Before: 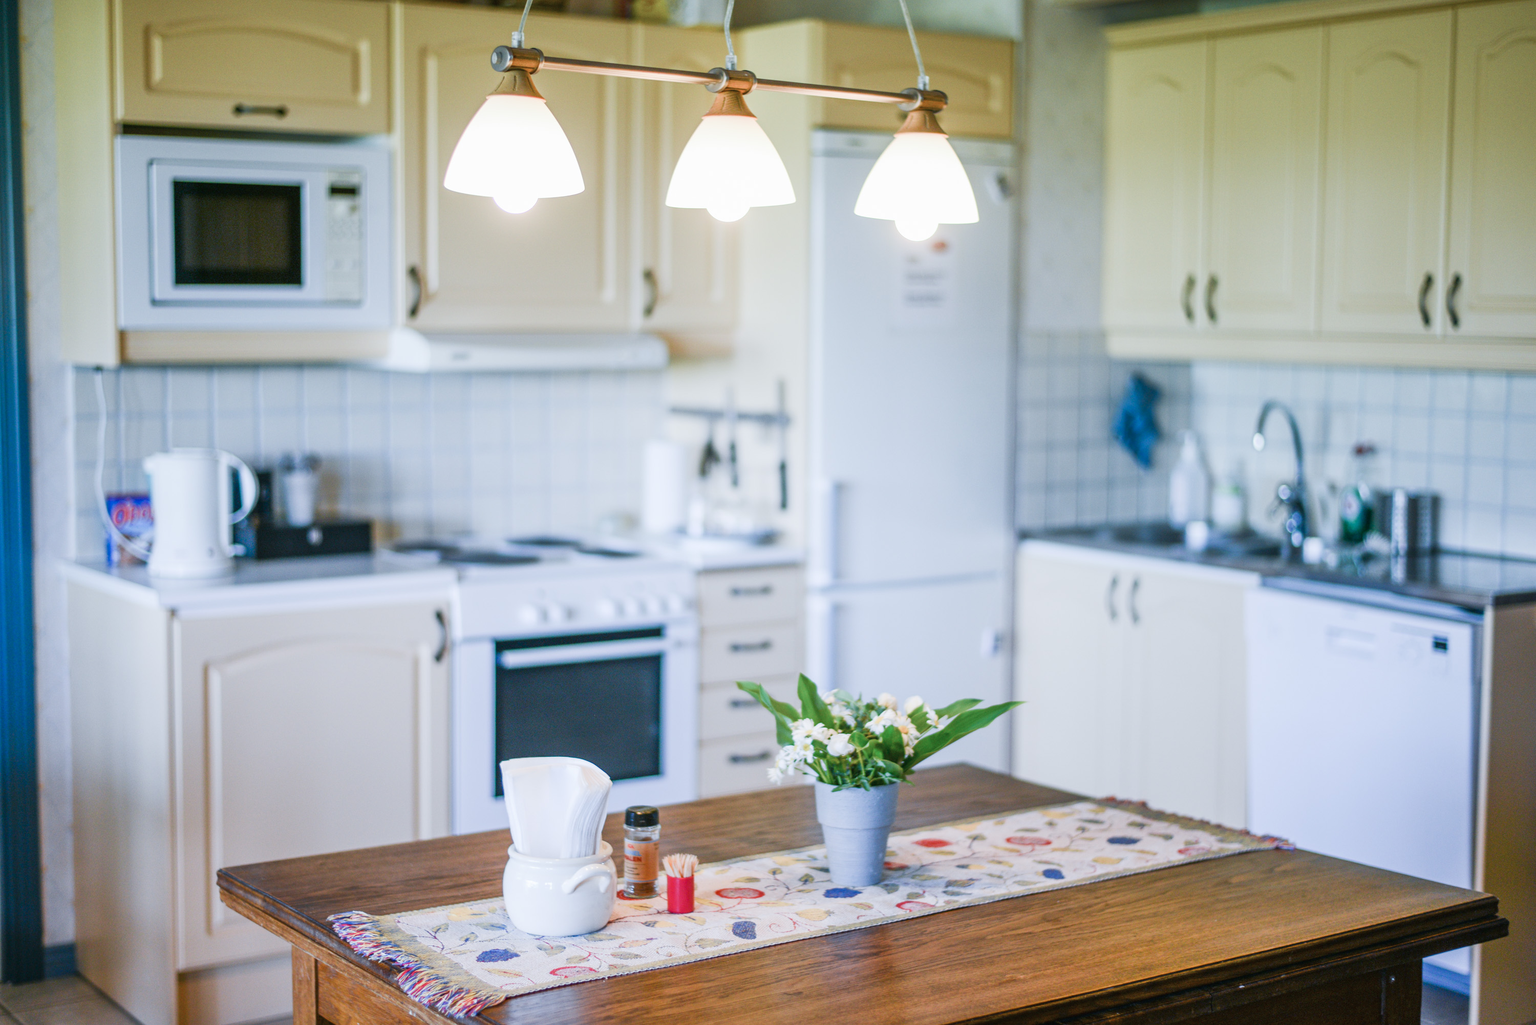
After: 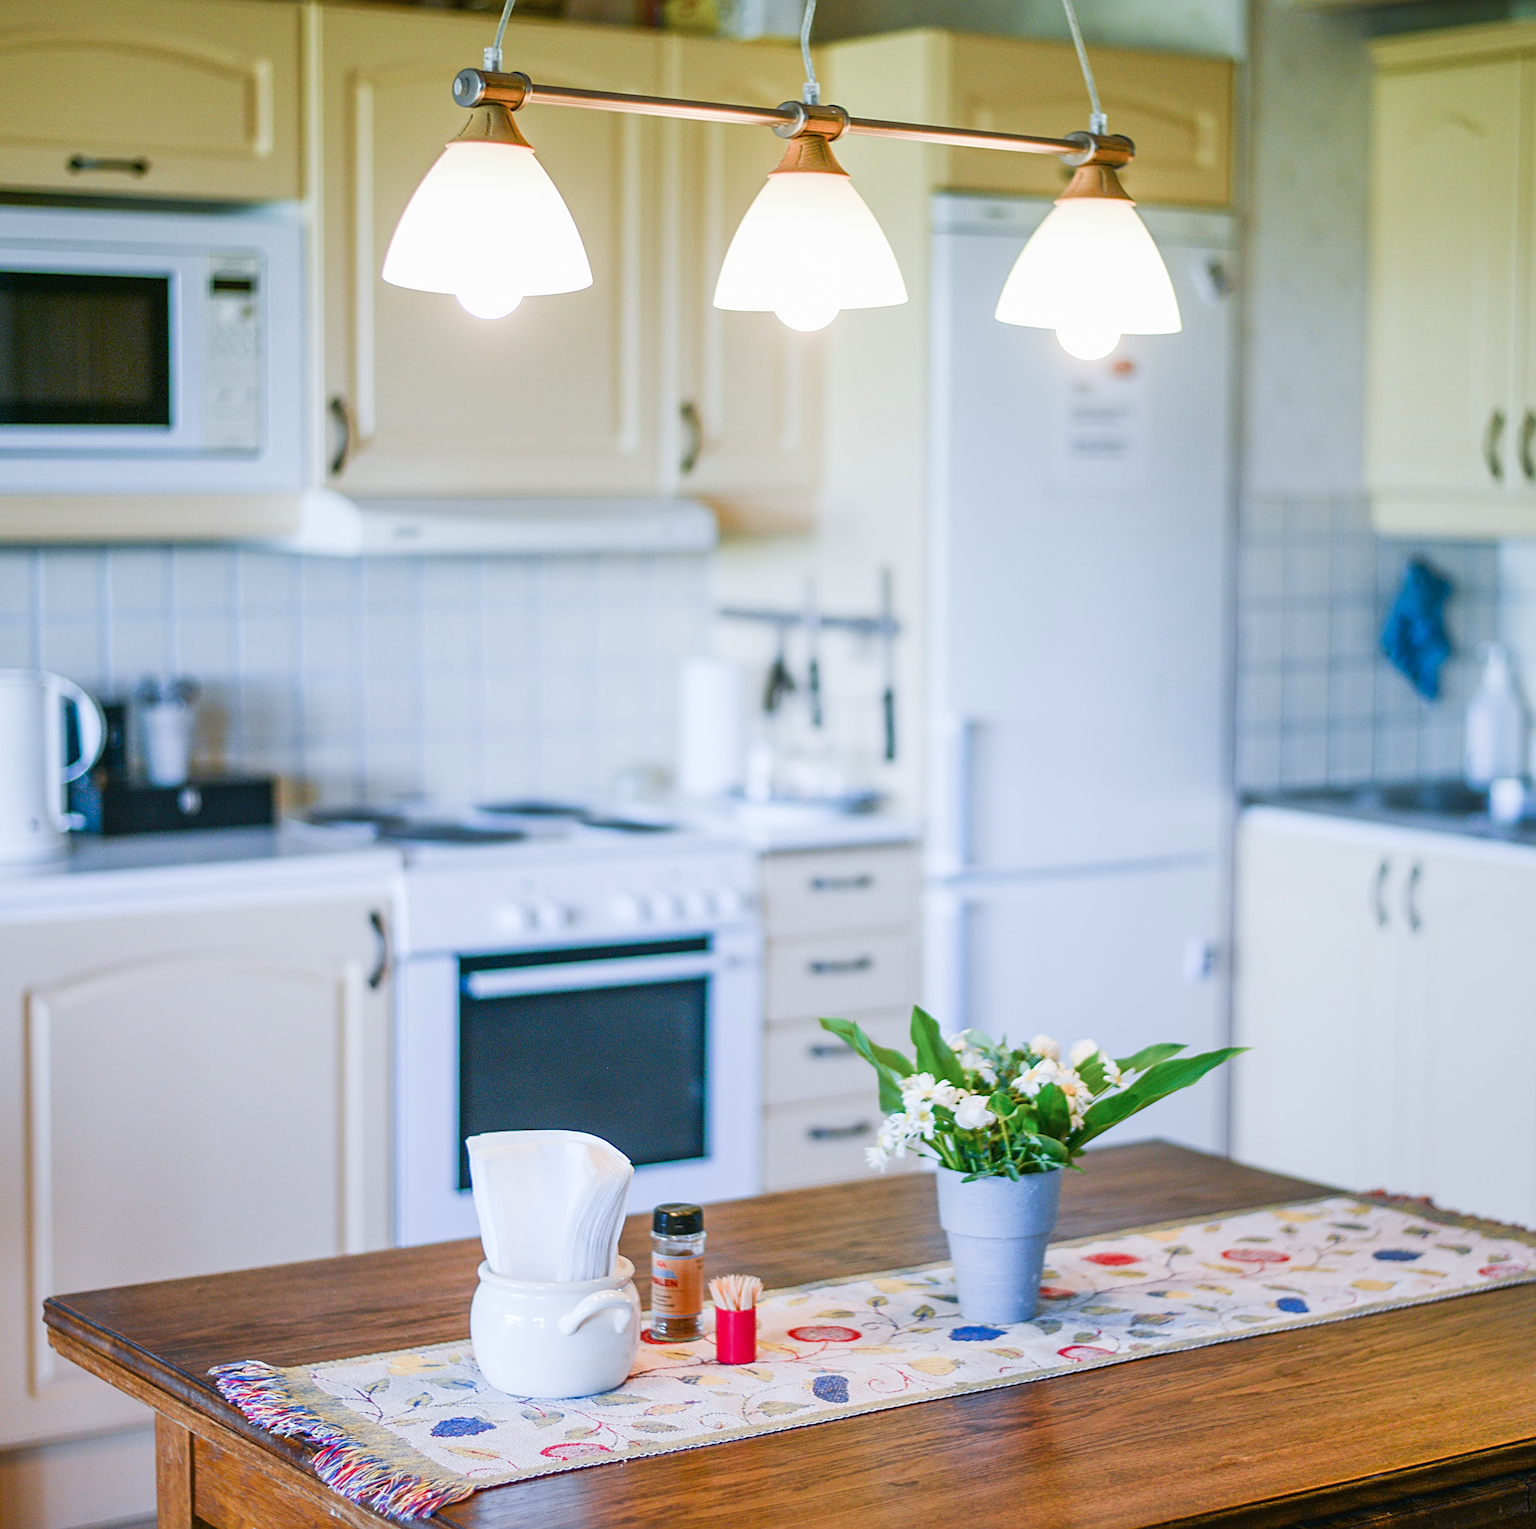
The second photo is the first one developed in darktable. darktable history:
contrast brightness saturation: saturation 0.181
sharpen: on, module defaults
crop and rotate: left 12.241%, right 20.761%
